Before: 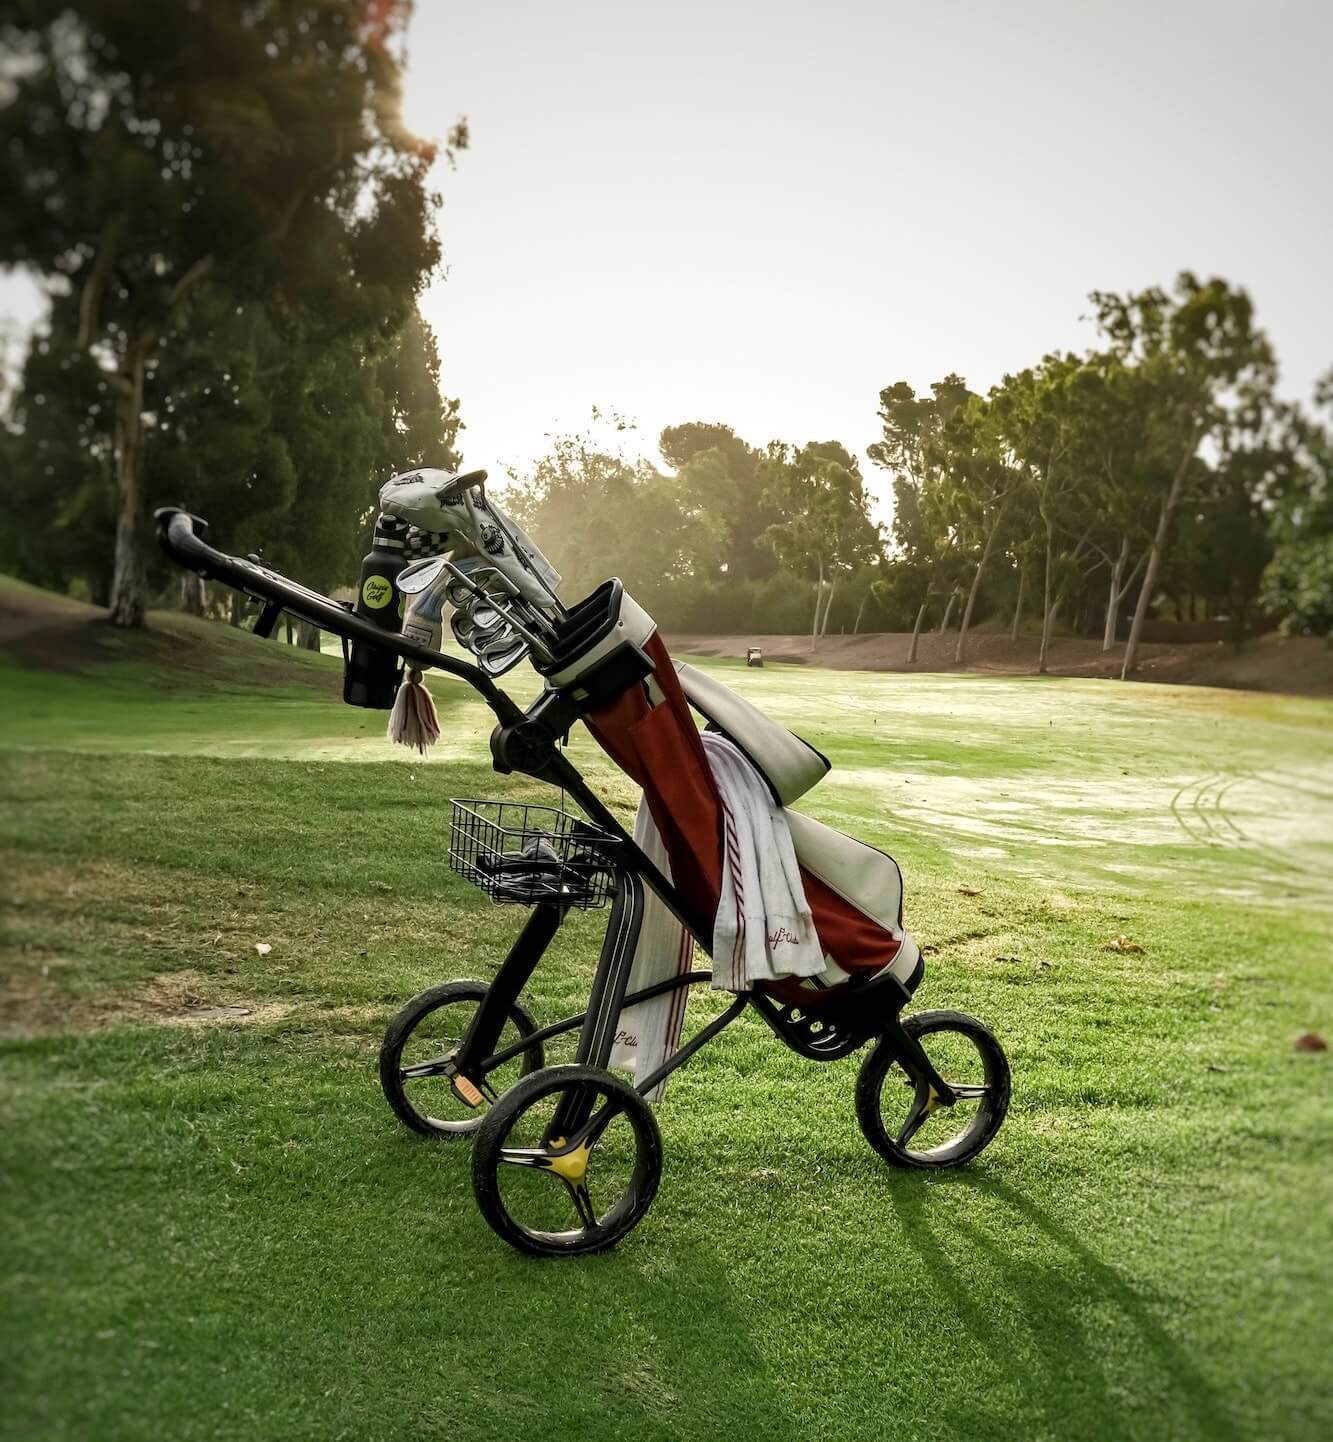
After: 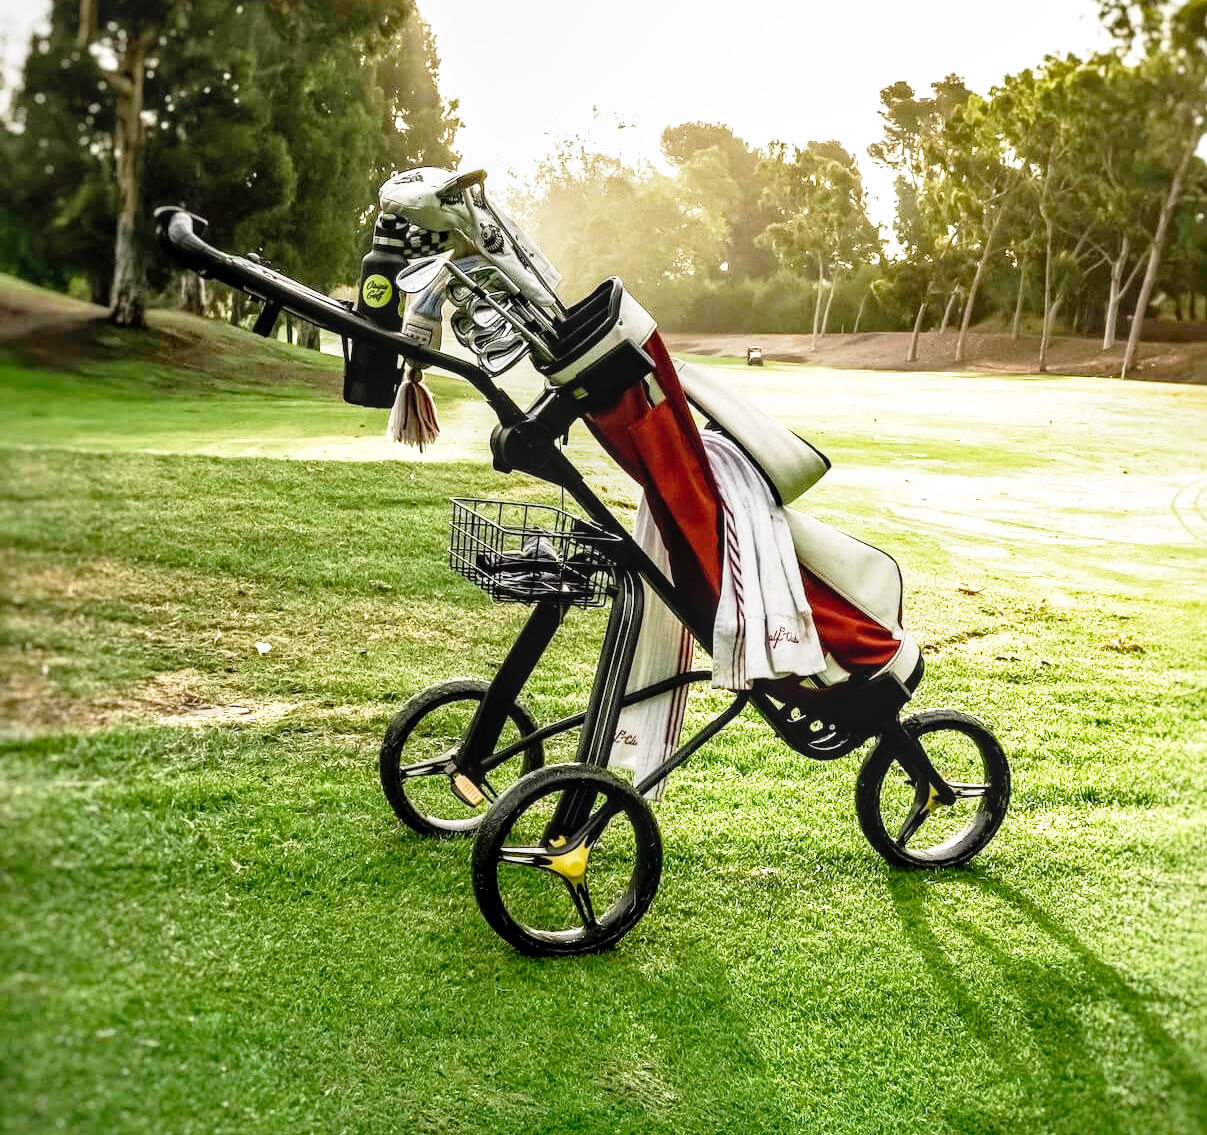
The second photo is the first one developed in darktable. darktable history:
crop: top 20.916%, right 9.437%, bottom 0.316%
exposure: compensate highlight preservation false
base curve: curves: ch0 [(0, 0) (0.012, 0.01) (0.073, 0.168) (0.31, 0.711) (0.645, 0.957) (1, 1)], preserve colors none
local contrast: on, module defaults
